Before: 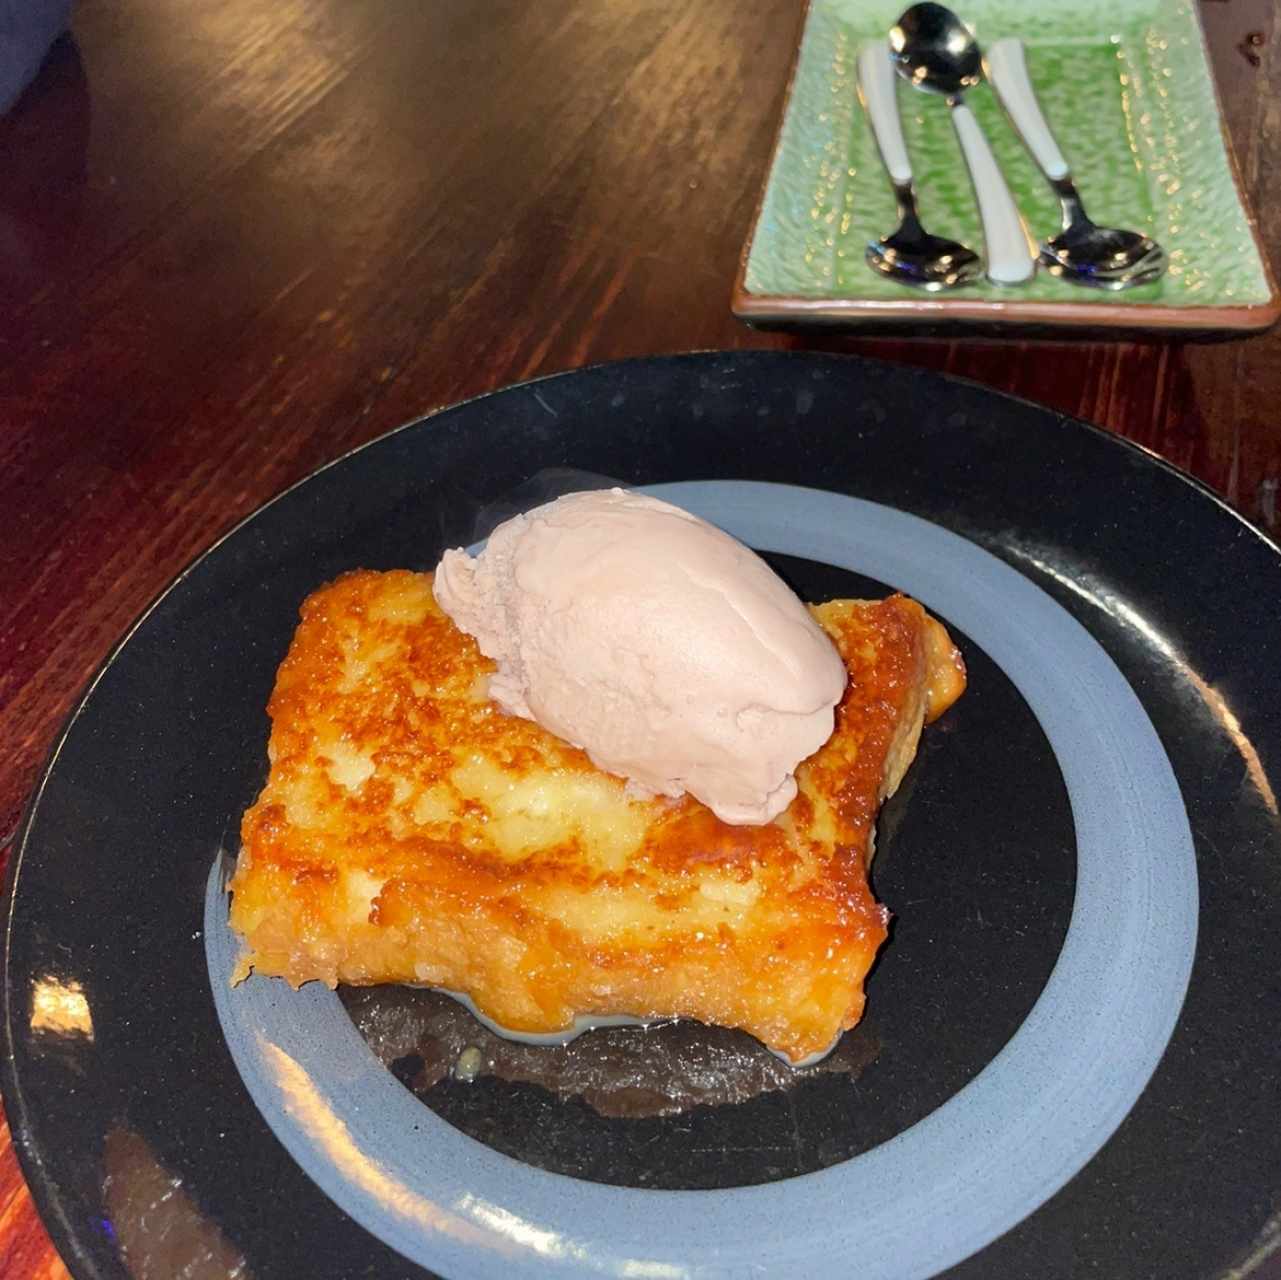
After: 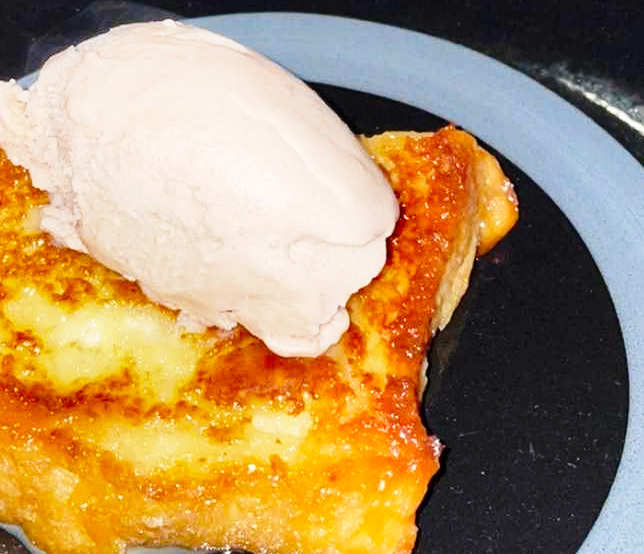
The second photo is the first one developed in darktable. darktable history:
base curve: curves: ch0 [(0, 0) (0.028, 0.03) (0.121, 0.232) (0.46, 0.748) (0.859, 0.968) (1, 1)], preserve colors none
shadows and highlights: radius 108.52, shadows 23.73, highlights -59.32, low approximation 0.01, soften with gaussian
crop: left 35.03%, top 36.625%, right 14.663%, bottom 20.057%
